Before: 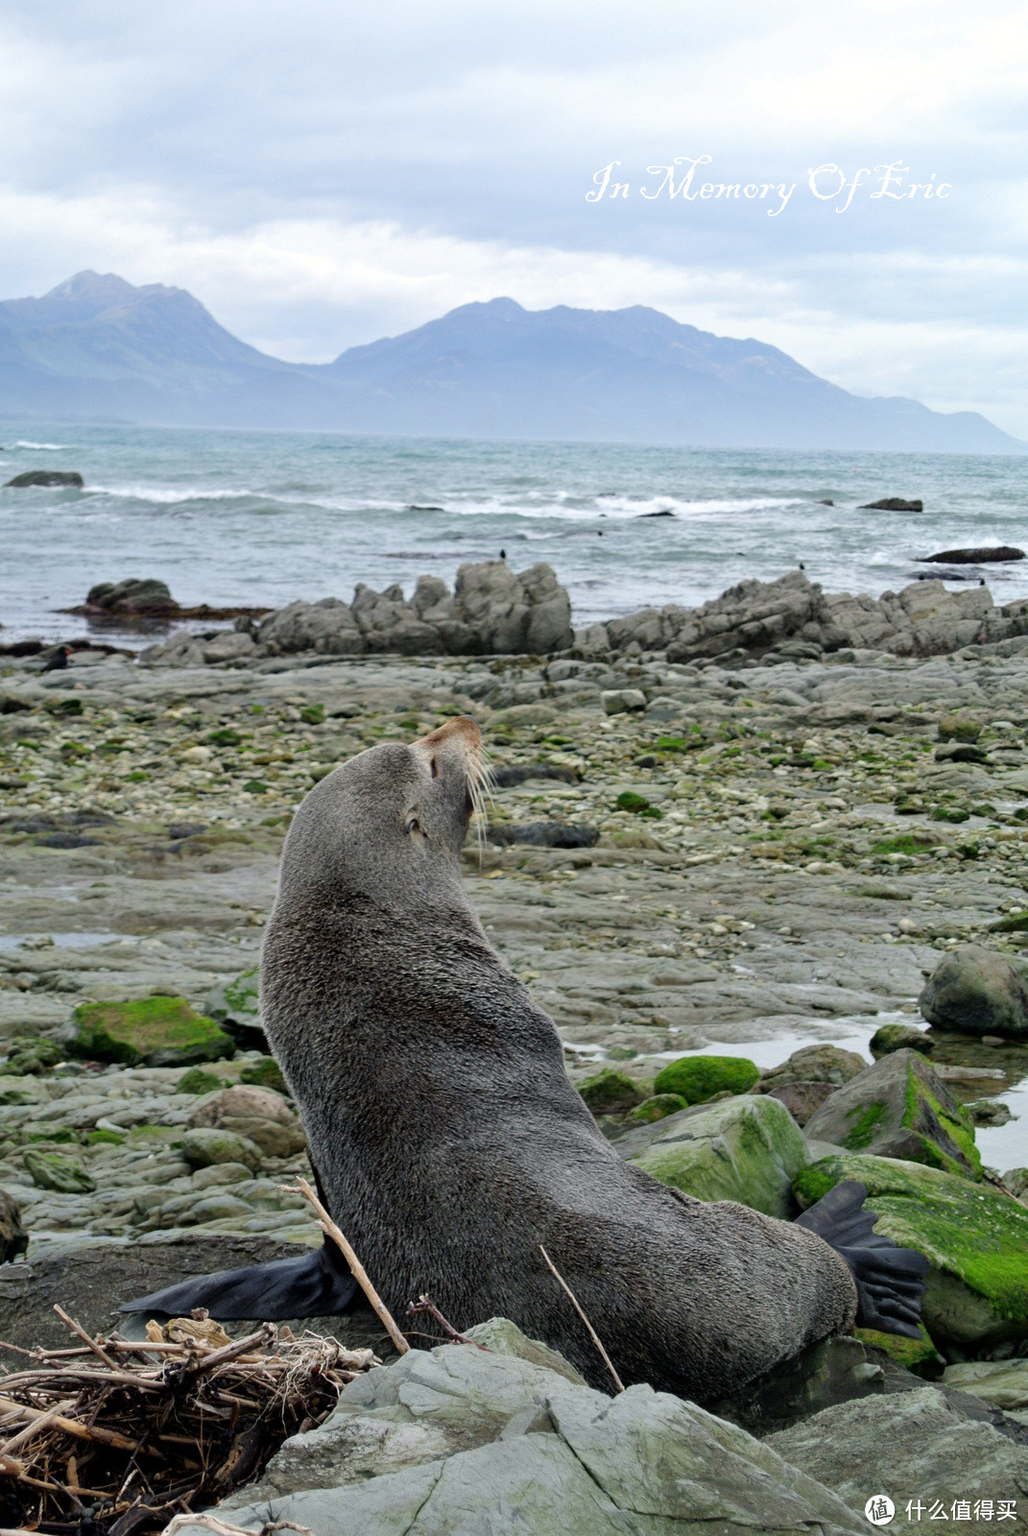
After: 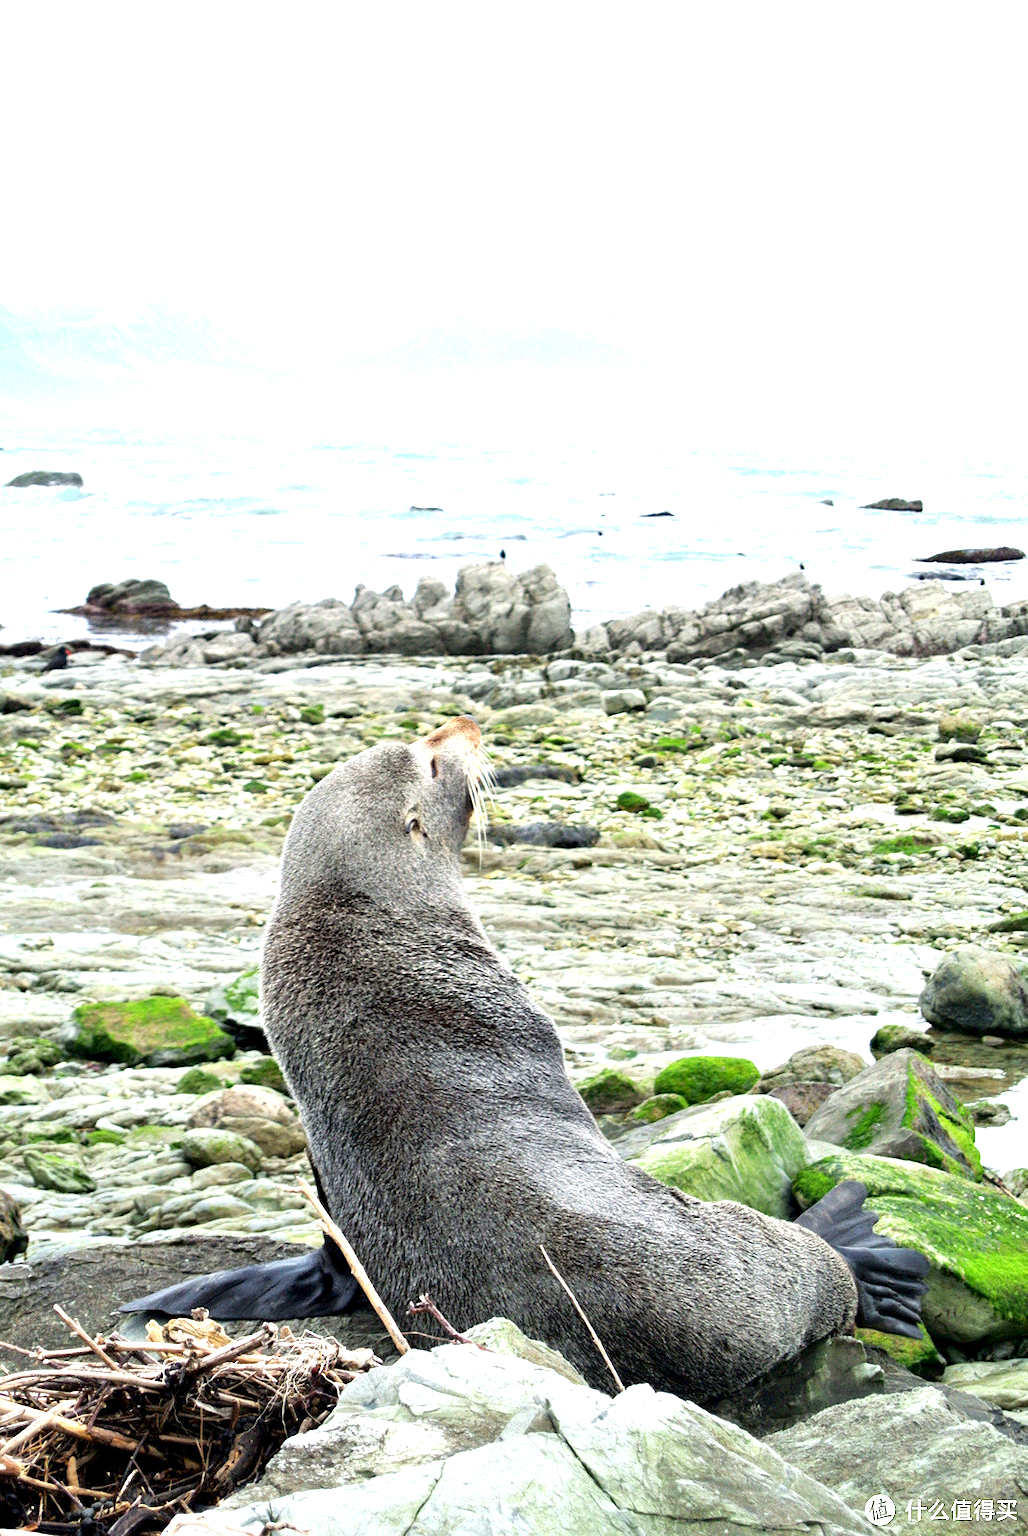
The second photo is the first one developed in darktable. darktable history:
exposure: black level correction 0.001, exposure 1.656 EV, compensate highlight preservation false
